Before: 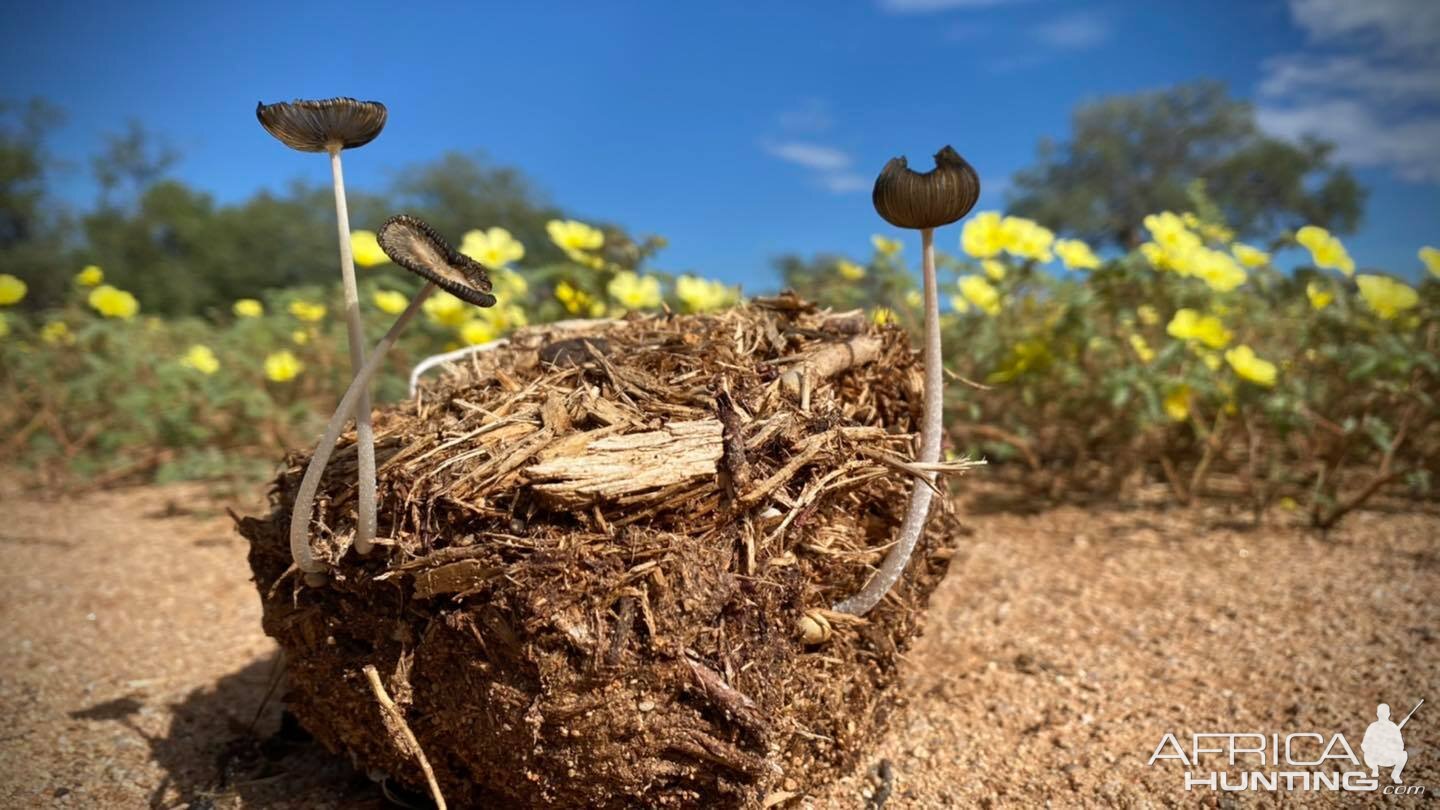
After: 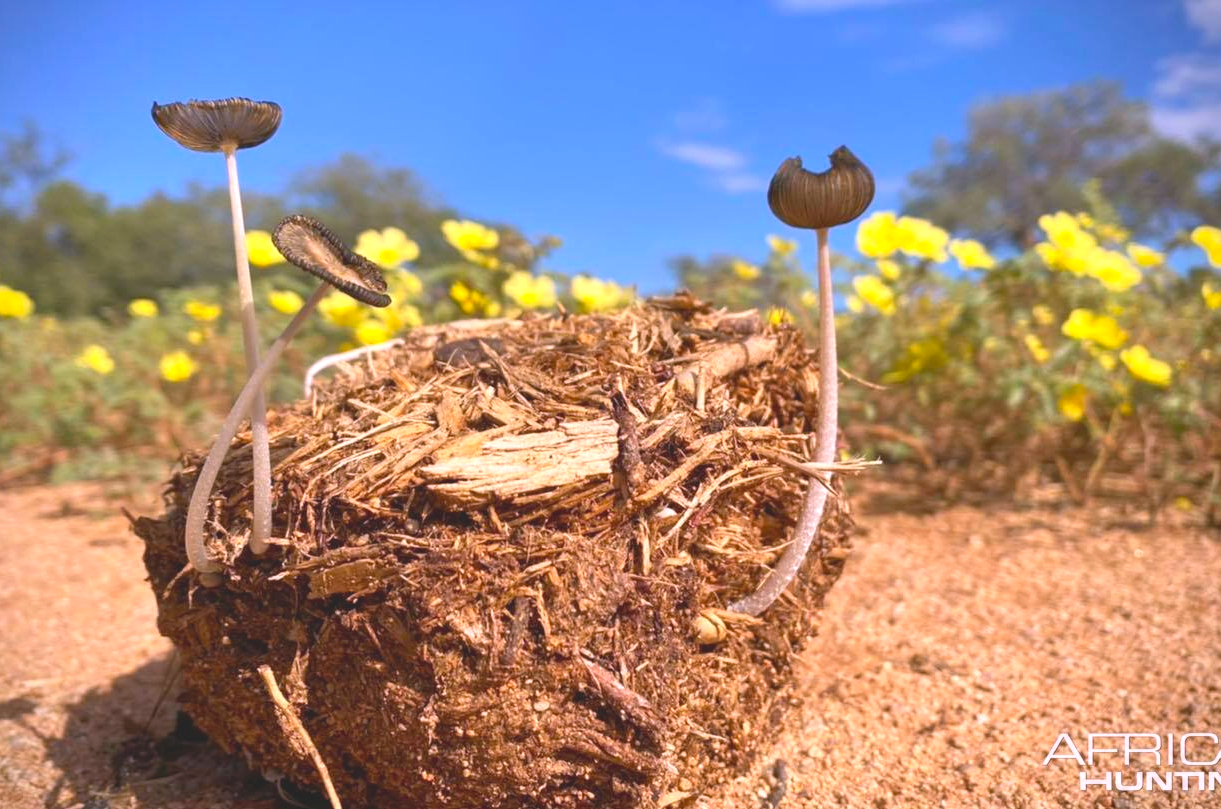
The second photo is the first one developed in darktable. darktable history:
exposure: exposure 0.989 EV, compensate highlight preservation false
color calibration: output R [1.063, -0.012, -0.003, 0], output B [-0.079, 0.047, 1, 0], illuminant as shot in camera, x 0.358, y 0.373, temperature 4628.91 K
contrast brightness saturation: contrast -0.286
crop: left 7.337%, right 7.819%
